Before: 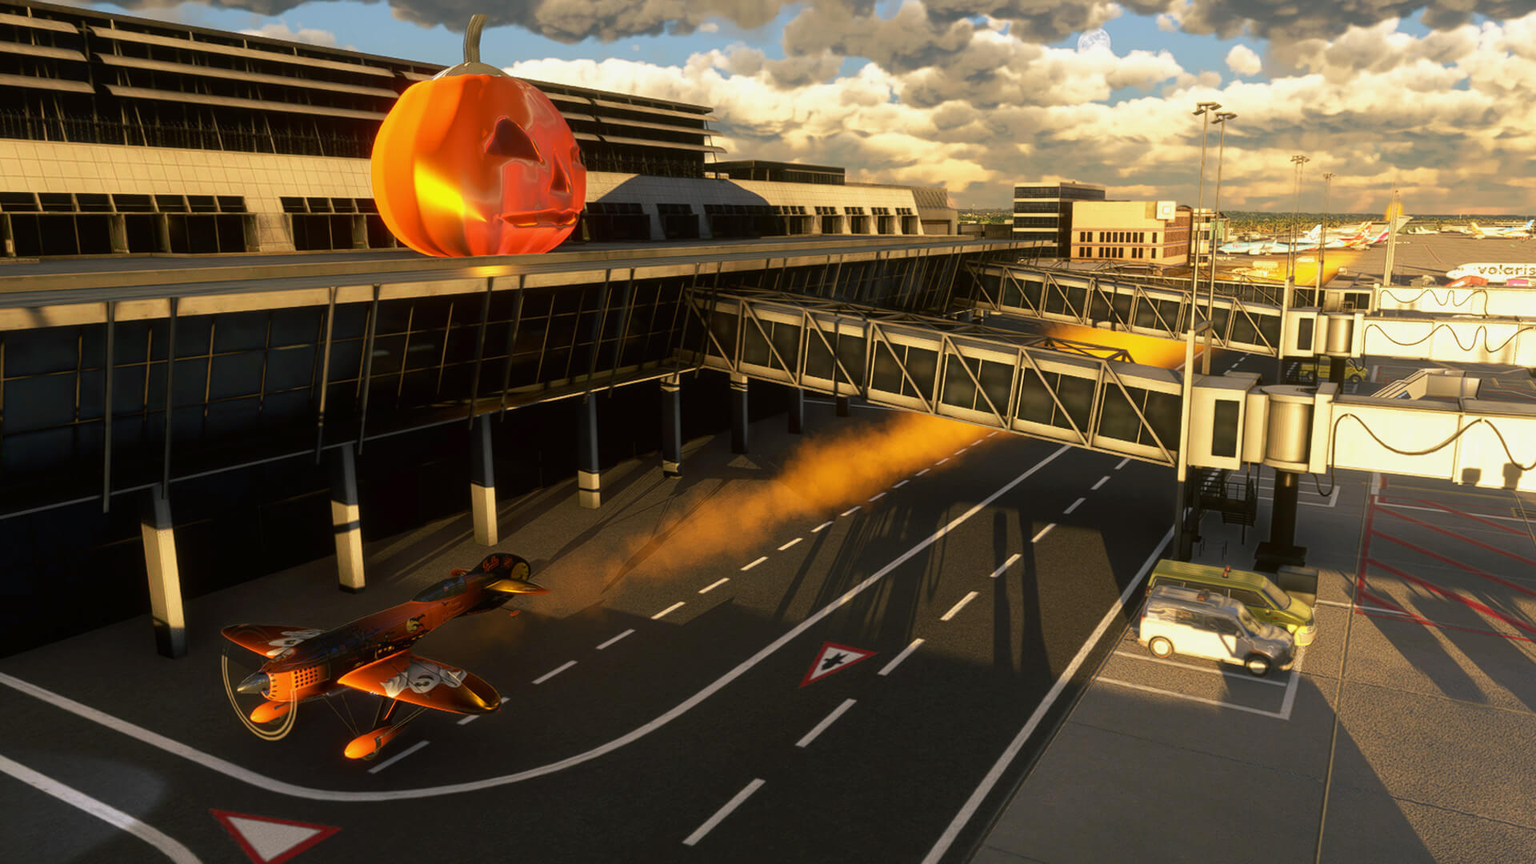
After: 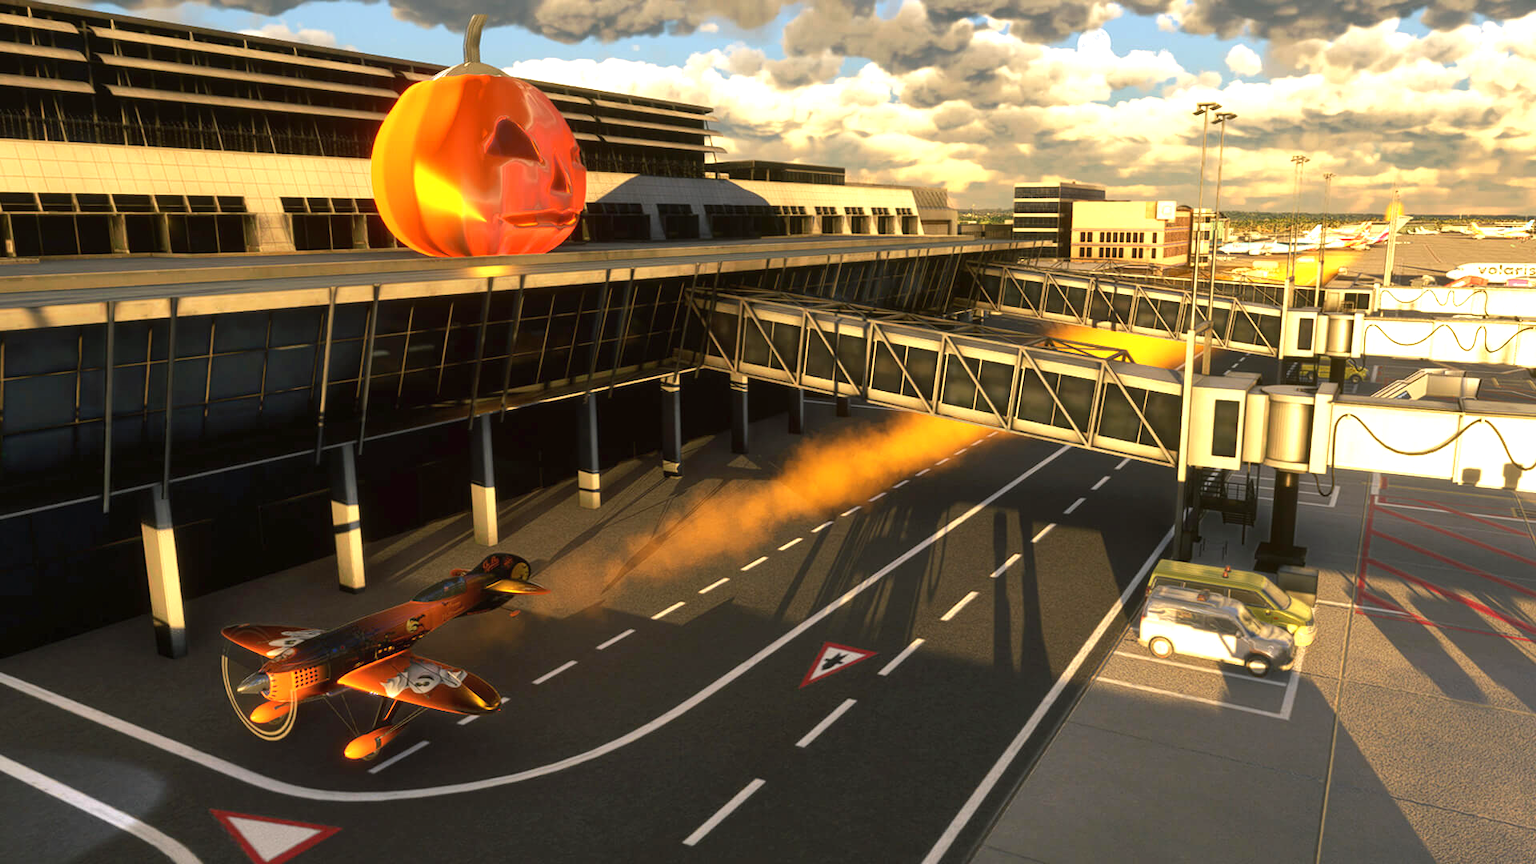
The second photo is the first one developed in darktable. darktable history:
exposure: black level correction 0, exposure 0.68 EV, compensate exposure bias true, compensate highlight preservation false
shadows and highlights: shadows 32, highlights -32, soften with gaussian
